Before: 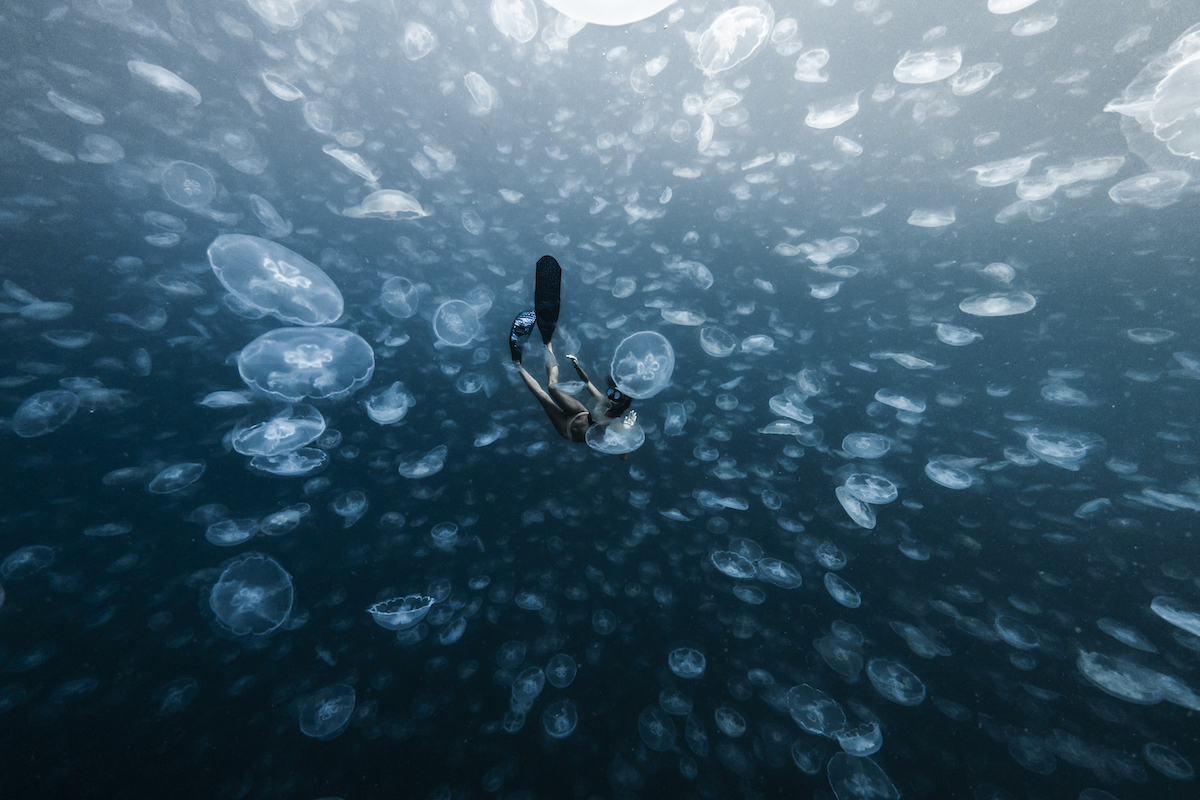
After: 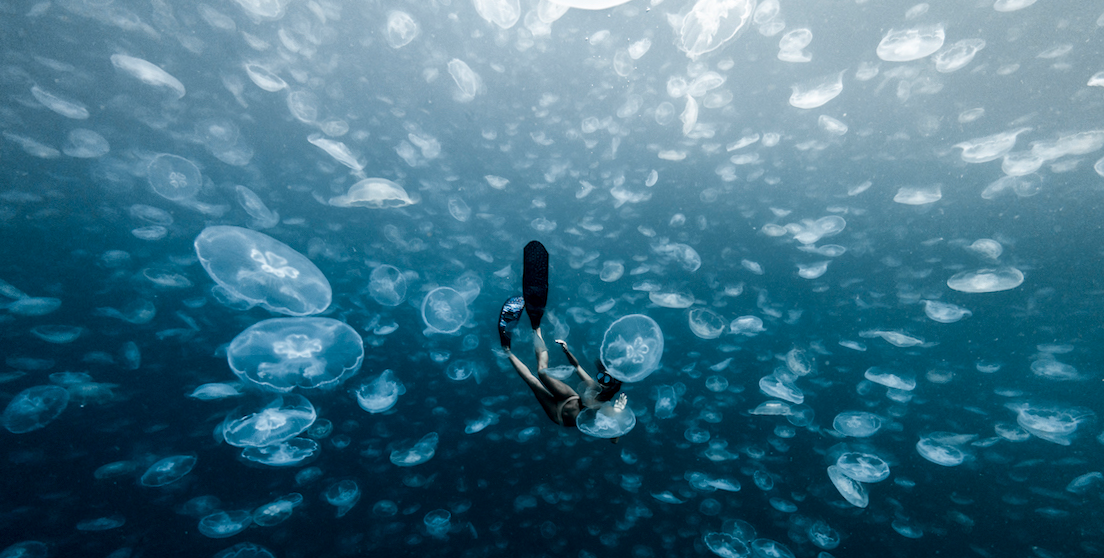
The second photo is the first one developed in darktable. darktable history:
exposure: black level correction 0.004, exposure 0.014 EV, compensate highlight preservation false
rotate and perspective: rotation -1.17°, automatic cropping off
white balance: emerald 1
crop: left 1.509%, top 3.452%, right 7.696%, bottom 28.452%
